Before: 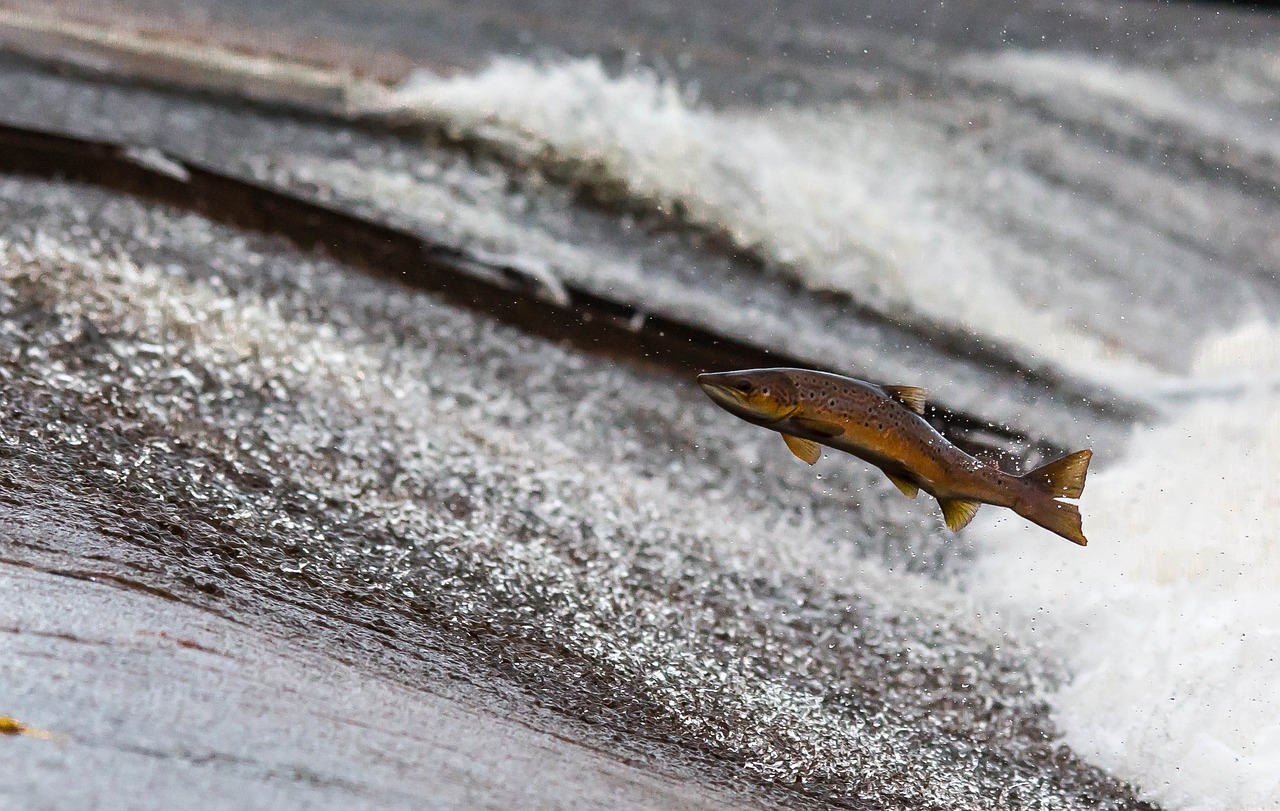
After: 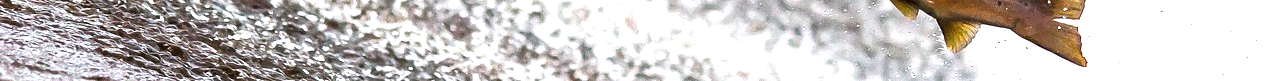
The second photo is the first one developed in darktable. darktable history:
exposure: black level correction 0, exposure 1.1 EV, compensate exposure bias true, compensate highlight preservation false
crop and rotate: top 59.084%, bottom 30.916%
